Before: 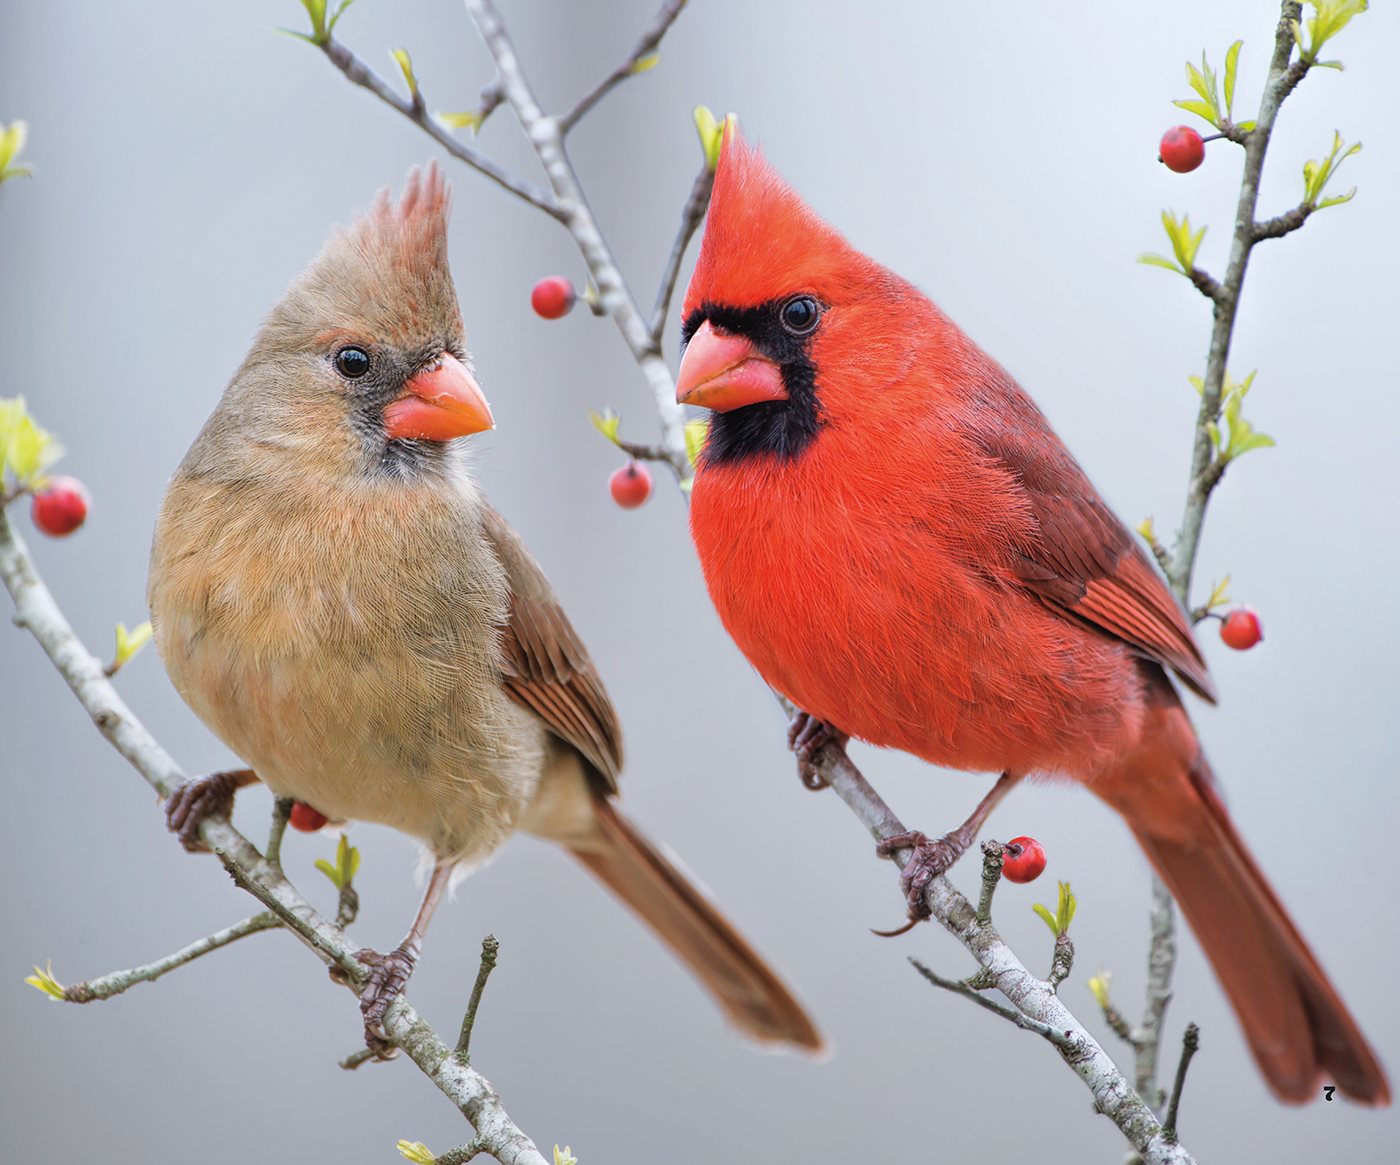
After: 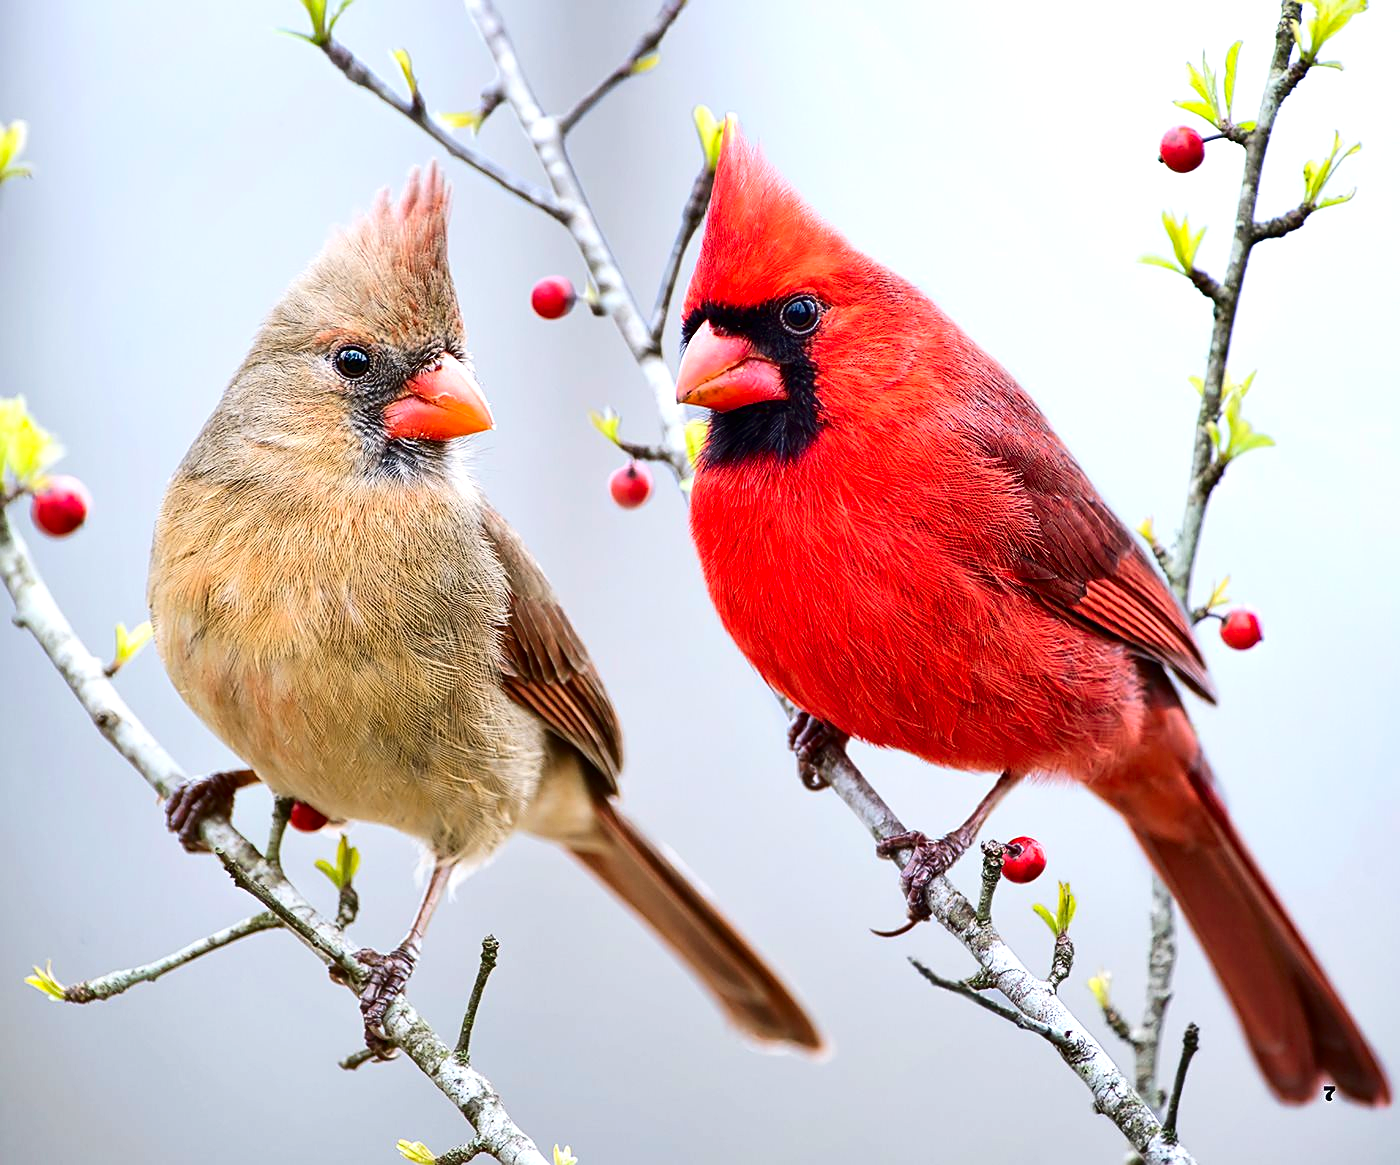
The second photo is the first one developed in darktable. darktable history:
exposure: black level correction 0.001, exposure 0.5 EV, compensate exposure bias true, compensate highlight preservation false
sharpen: on, module defaults
contrast brightness saturation: contrast 0.22, brightness -0.183, saturation 0.238
